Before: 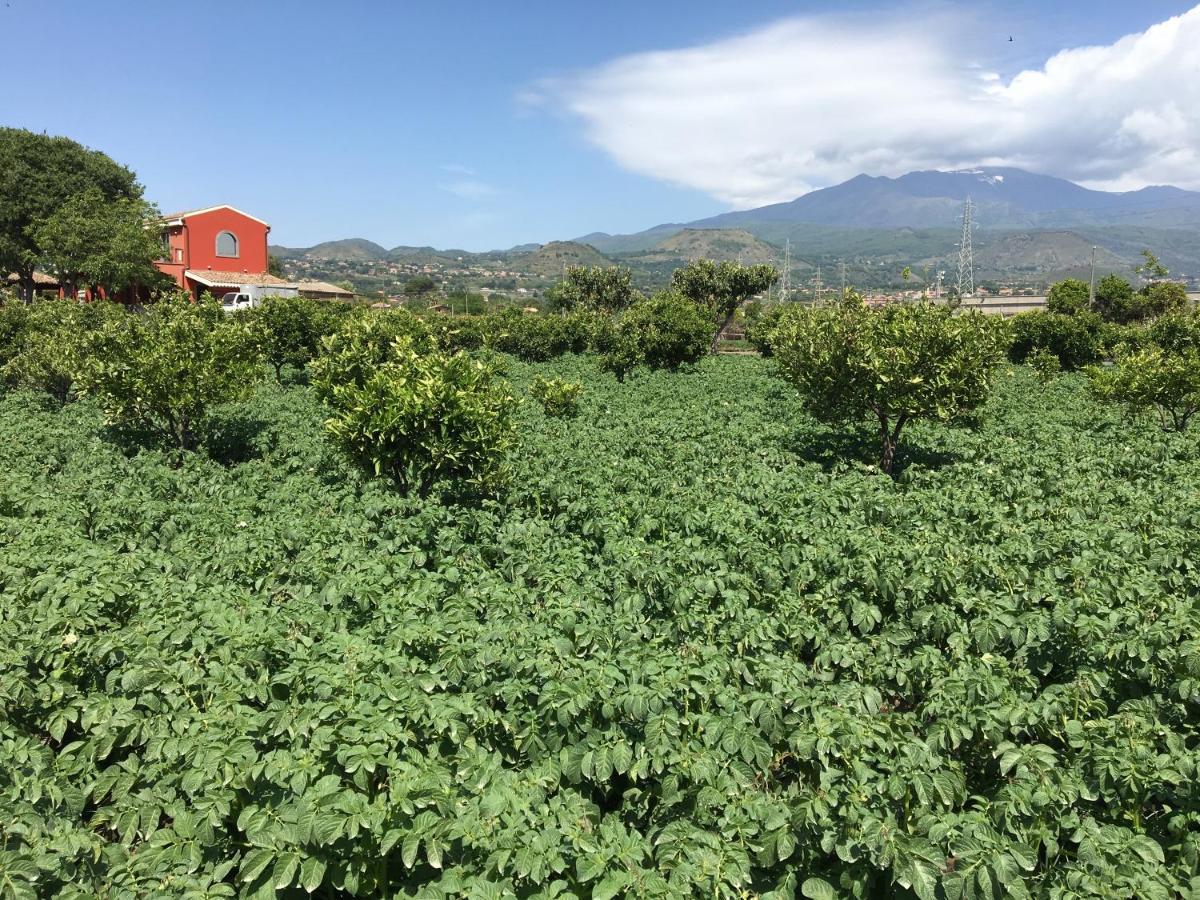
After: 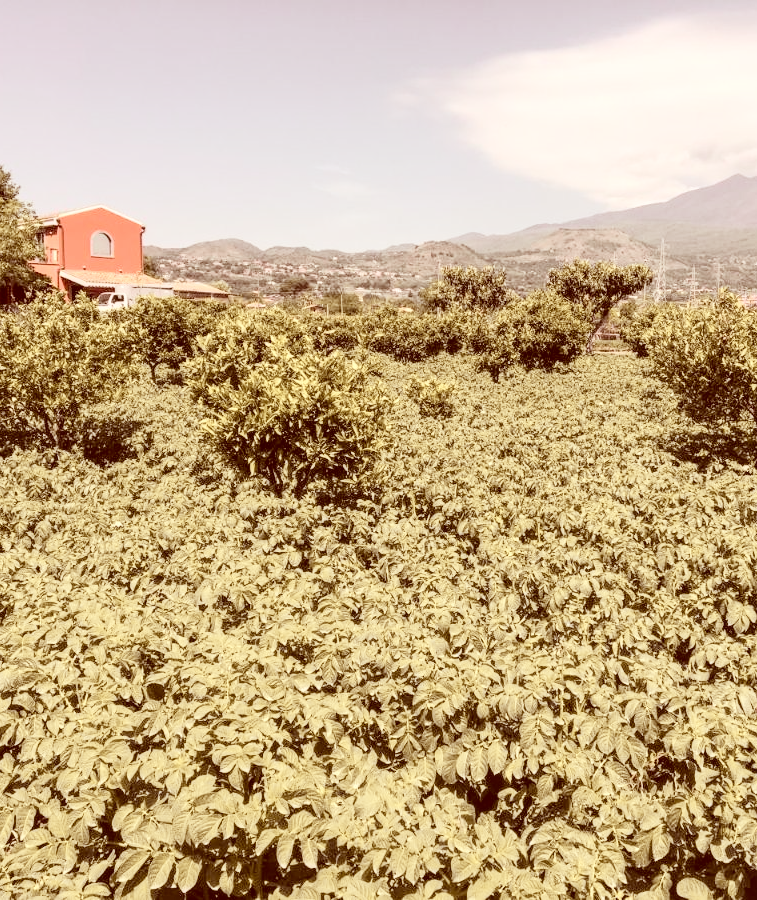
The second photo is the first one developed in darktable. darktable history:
tone curve: curves: ch0 [(0, 0.036) (0.037, 0.042) (0.184, 0.146) (0.438, 0.521) (0.54, 0.668) (0.698, 0.835) (0.856, 0.92) (1, 0.98)]; ch1 [(0, 0) (0.393, 0.415) (0.447, 0.448) (0.482, 0.459) (0.509, 0.496) (0.527, 0.525) (0.571, 0.602) (0.619, 0.671) (0.715, 0.729) (1, 1)]; ch2 [(0, 0) (0.369, 0.388) (0.449, 0.454) (0.499, 0.5) (0.521, 0.517) (0.53, 0.544) (0.561, 0.607) (0.674, 0.735) (1, 1)], color space Lab, independent channels, preserve colors none
local contrast: detail 130%
contrast brightness saturation: brightness 0.188, saturation -0.485
color correction: highlights a* 9.08, highlights b* 8.76, shadows a* 39.9, shadows b* 39.44, saturation 0.804
crop: left 10.481%, right 26.353%
